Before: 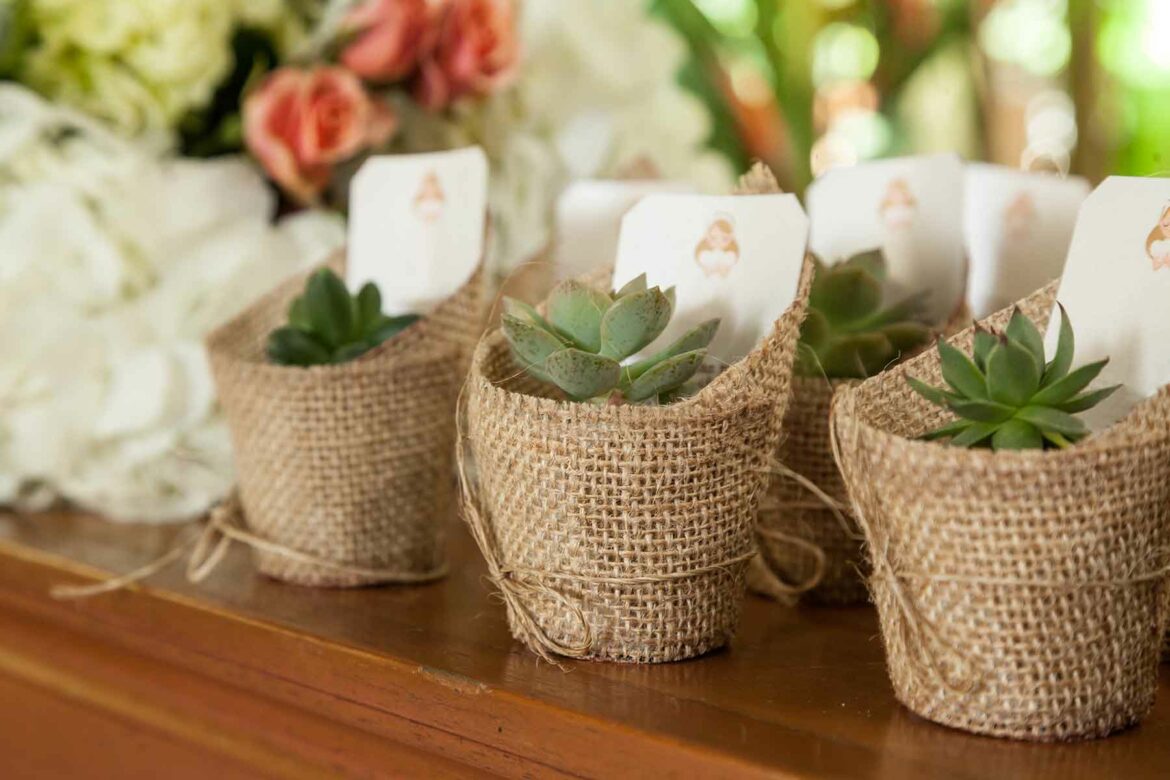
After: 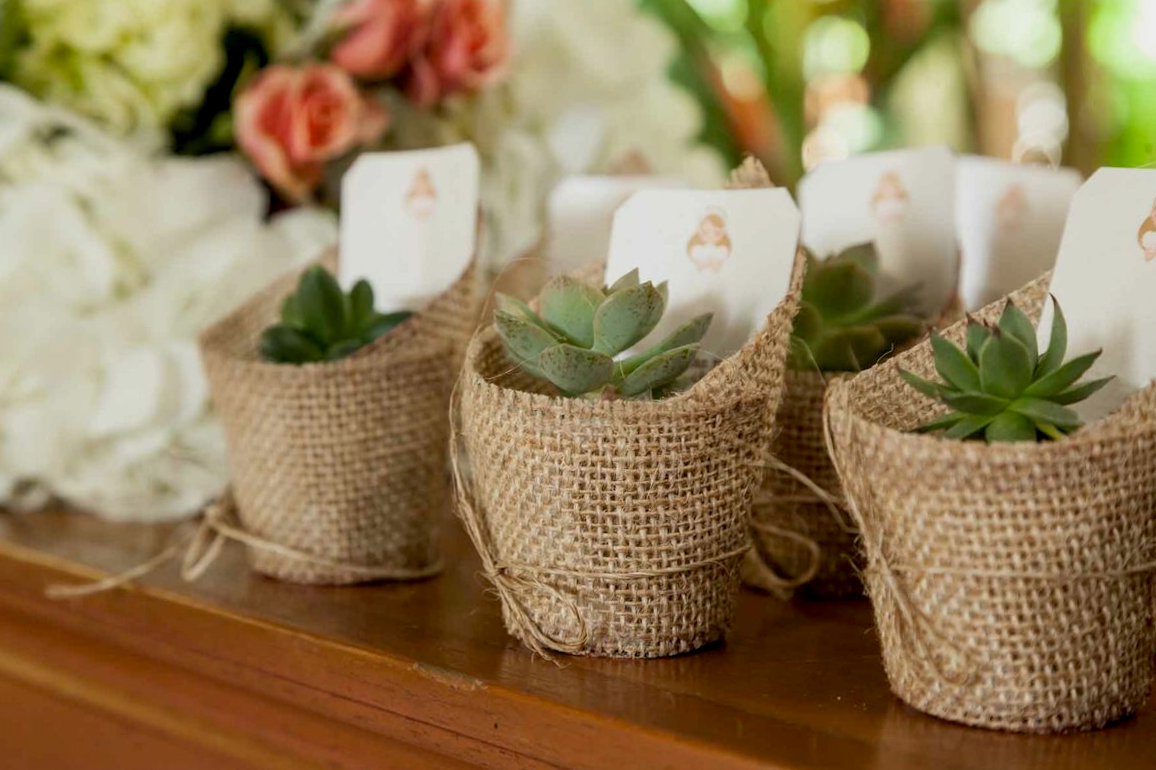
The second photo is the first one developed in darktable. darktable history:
rotate and perspective: rotation -0.45°, automatic cropping original format, crop left 0.008, crop right 0.992, crop top 0.012, crop bottom 0.988
exposure: black level correction 0.006, exposure -0.226 EV, compensate highlight preservation false
